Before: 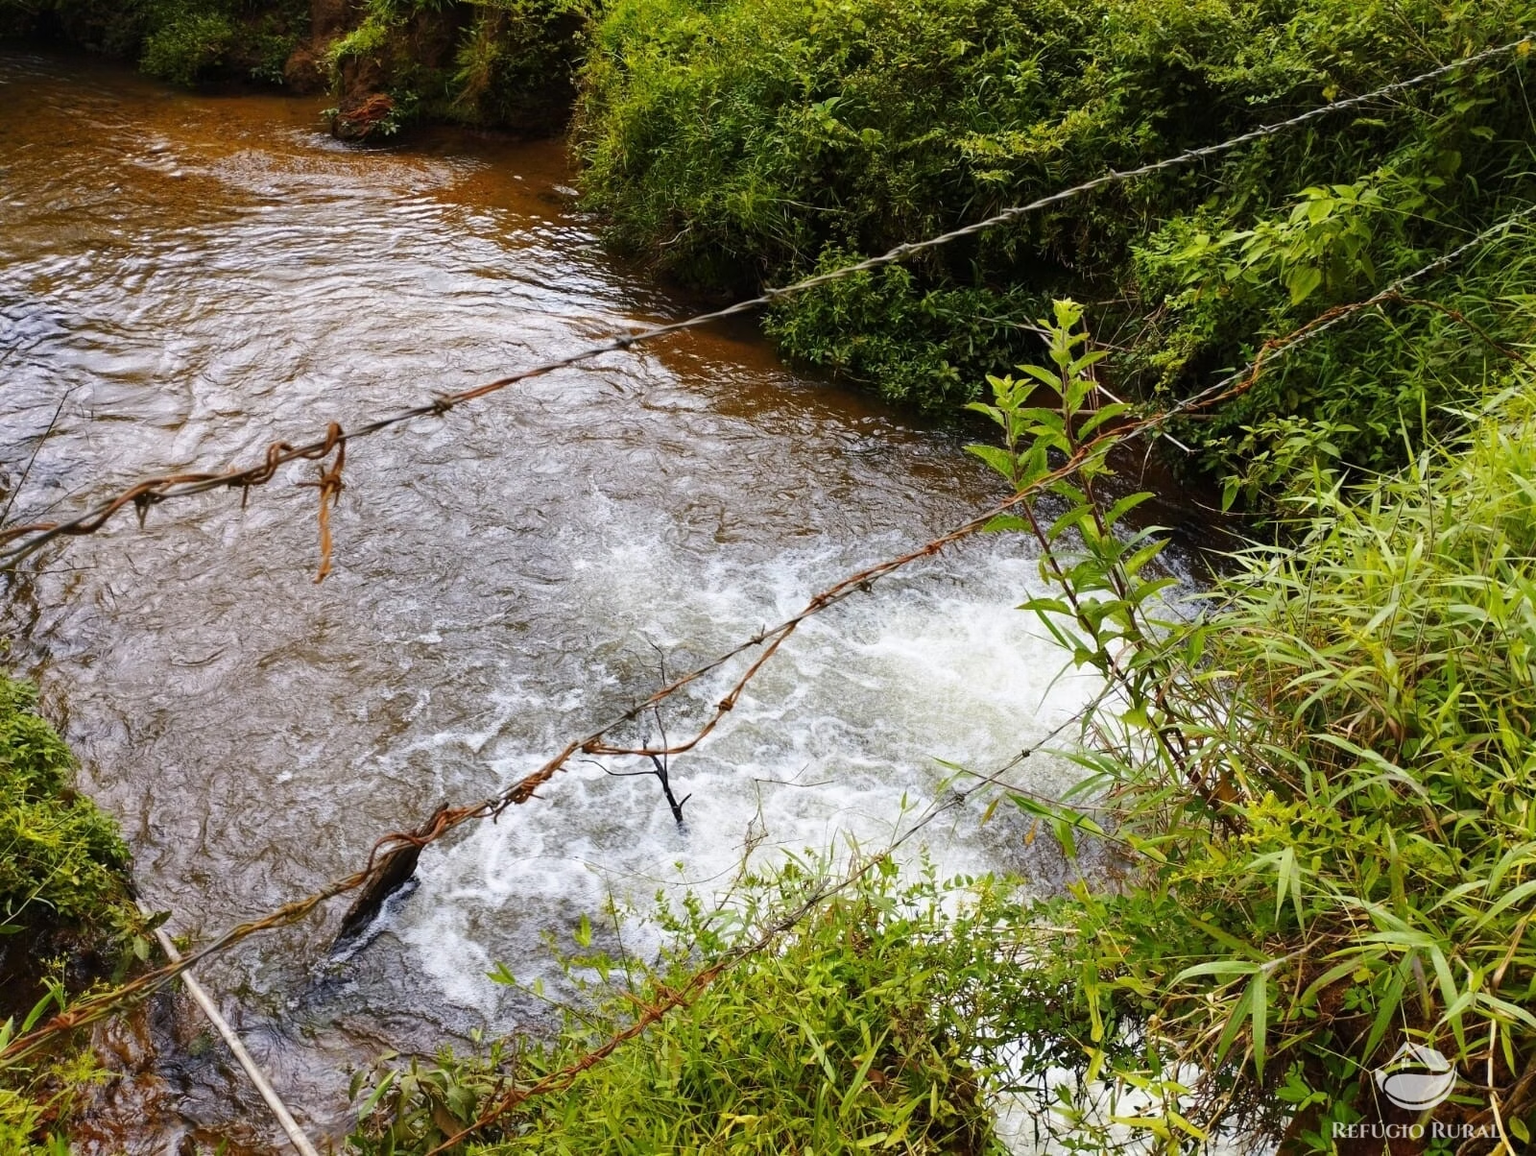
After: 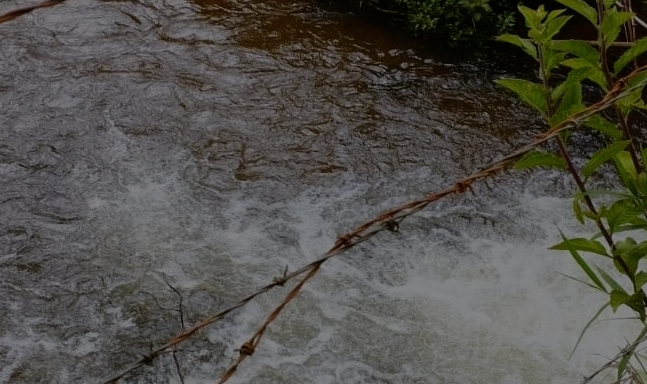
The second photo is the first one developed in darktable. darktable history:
exposure: exposure -2.058 EV, compensate exposure bias true, compensate highlight preservation false
crop: left 31.86%, top 32.024%, right 27.668%, bottom 36.021%
